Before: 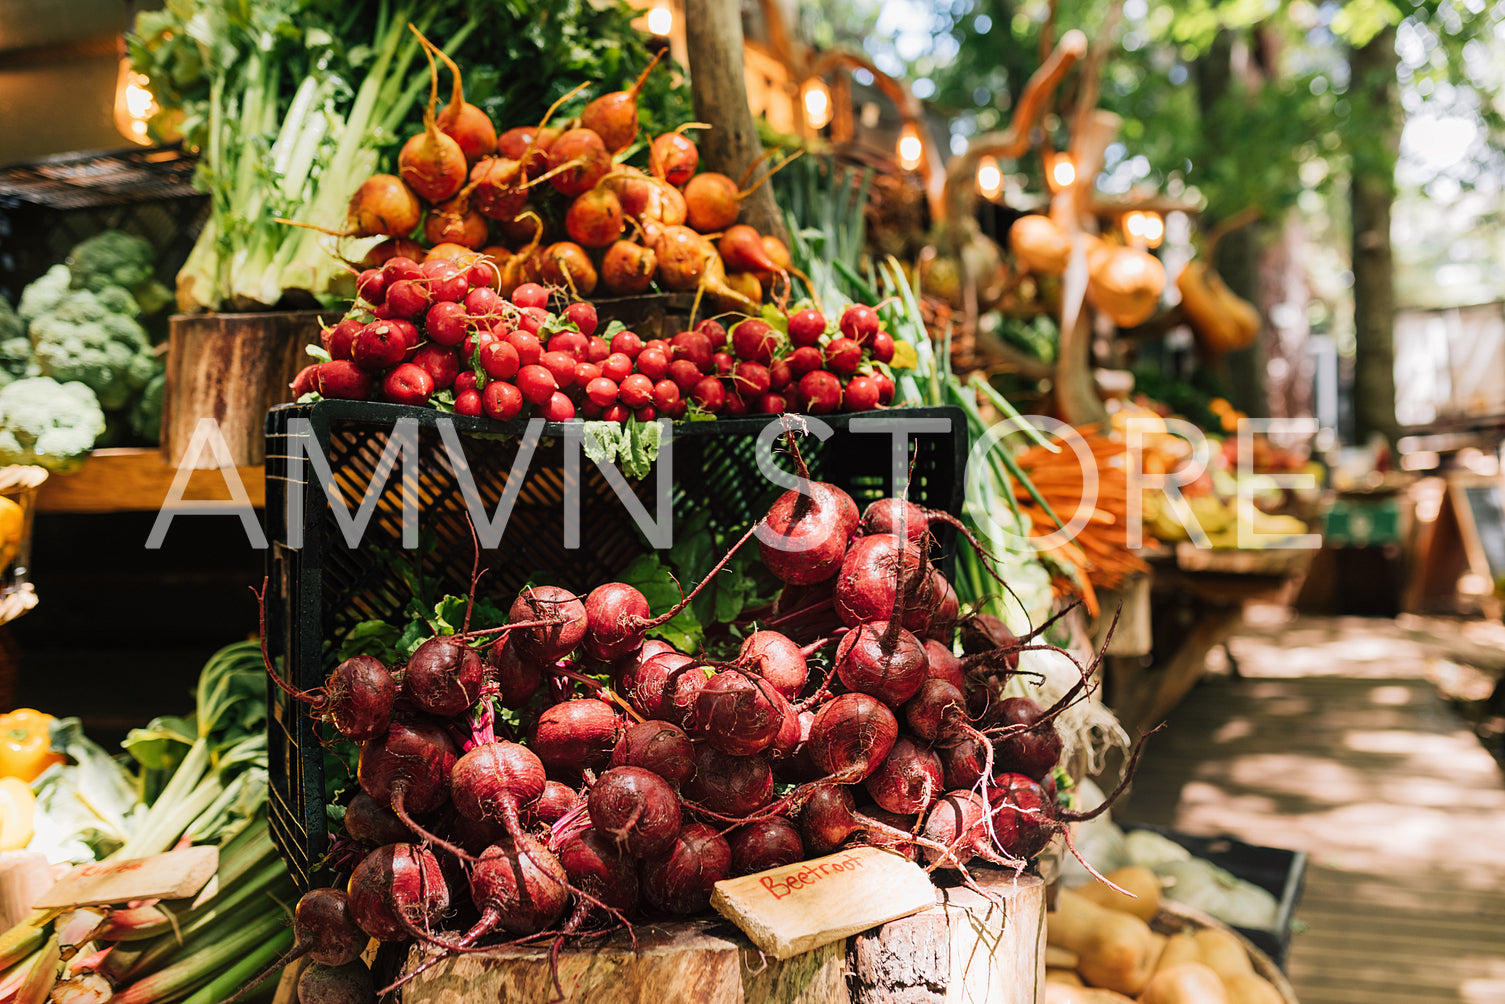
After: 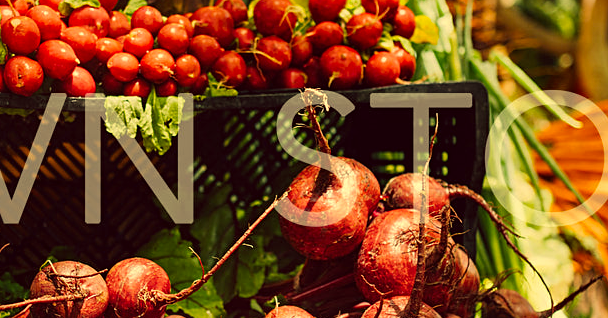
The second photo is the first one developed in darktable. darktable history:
color correction: highlights a* -0.448, highlights b* 39.65, shadows a* 9.6, shadows b* -0.549
exposure: compensate highlight preservation false
crop: left 31.859%, top 32.465%, right 27.741%, bottom 35.707%
sharpen: amount 0.211
